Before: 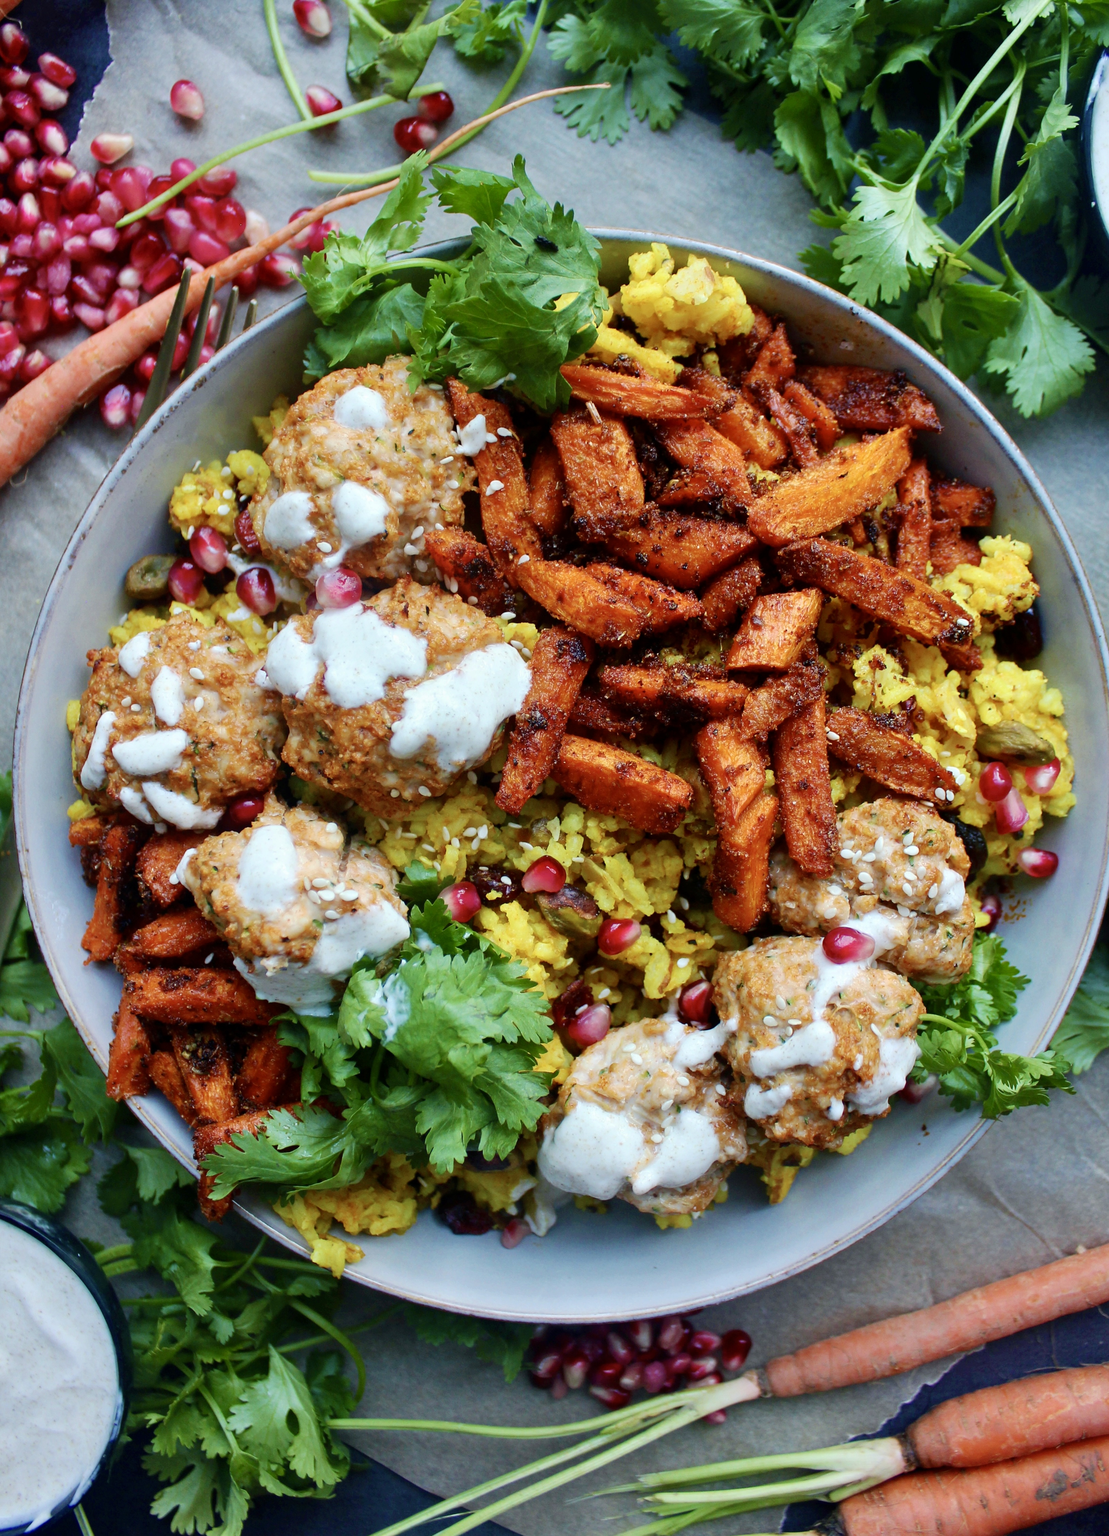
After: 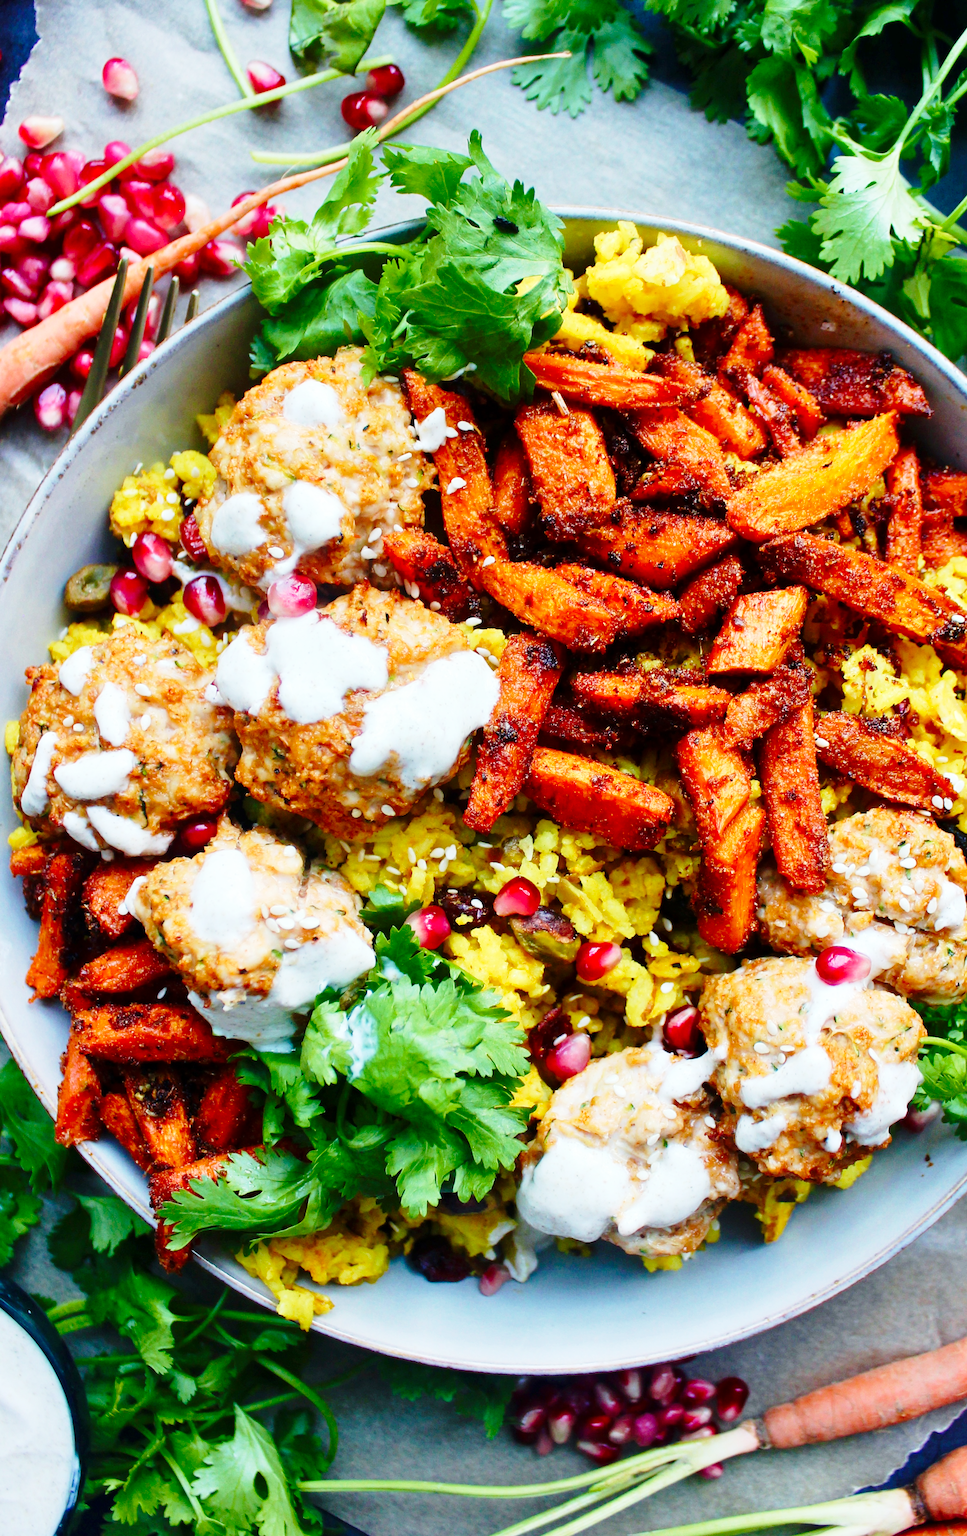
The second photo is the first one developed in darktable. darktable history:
base curve: curves: ch0 [(0, 0) (0.028, 0.03) (0.121, 0.232) (0.46, 0.748) (0.859, 0.968) (1, 1)], preserve colors none
crop and rotate: angle 1.15°, left 4.319%, top 0.896%, right 11.583%, bottom 2.677%
